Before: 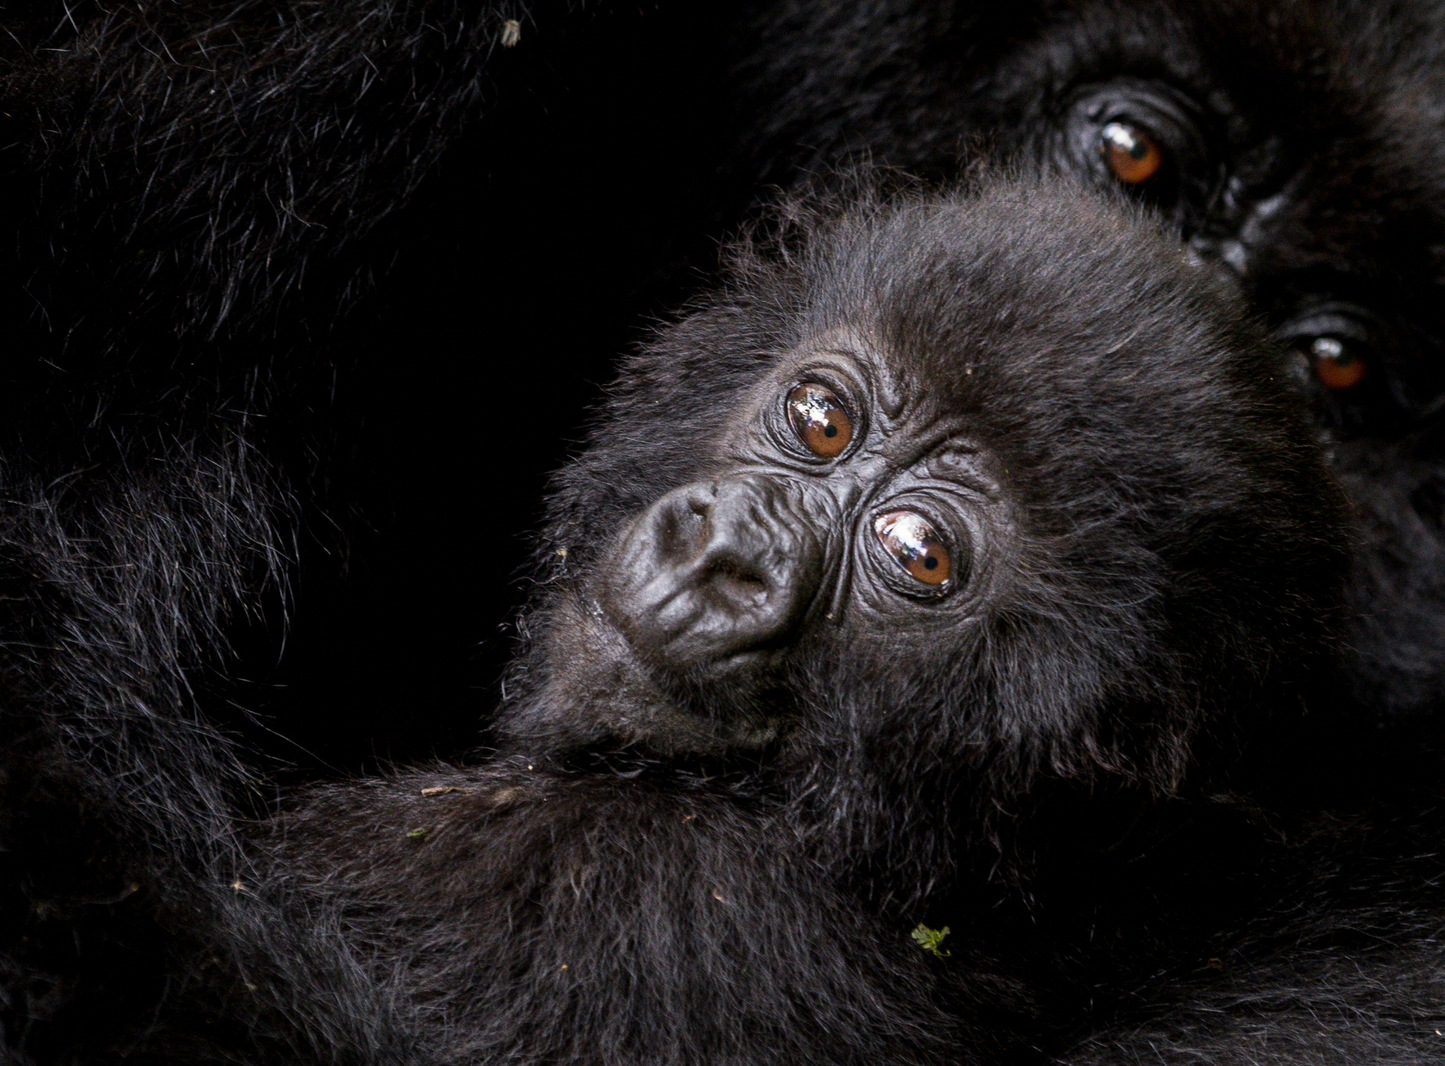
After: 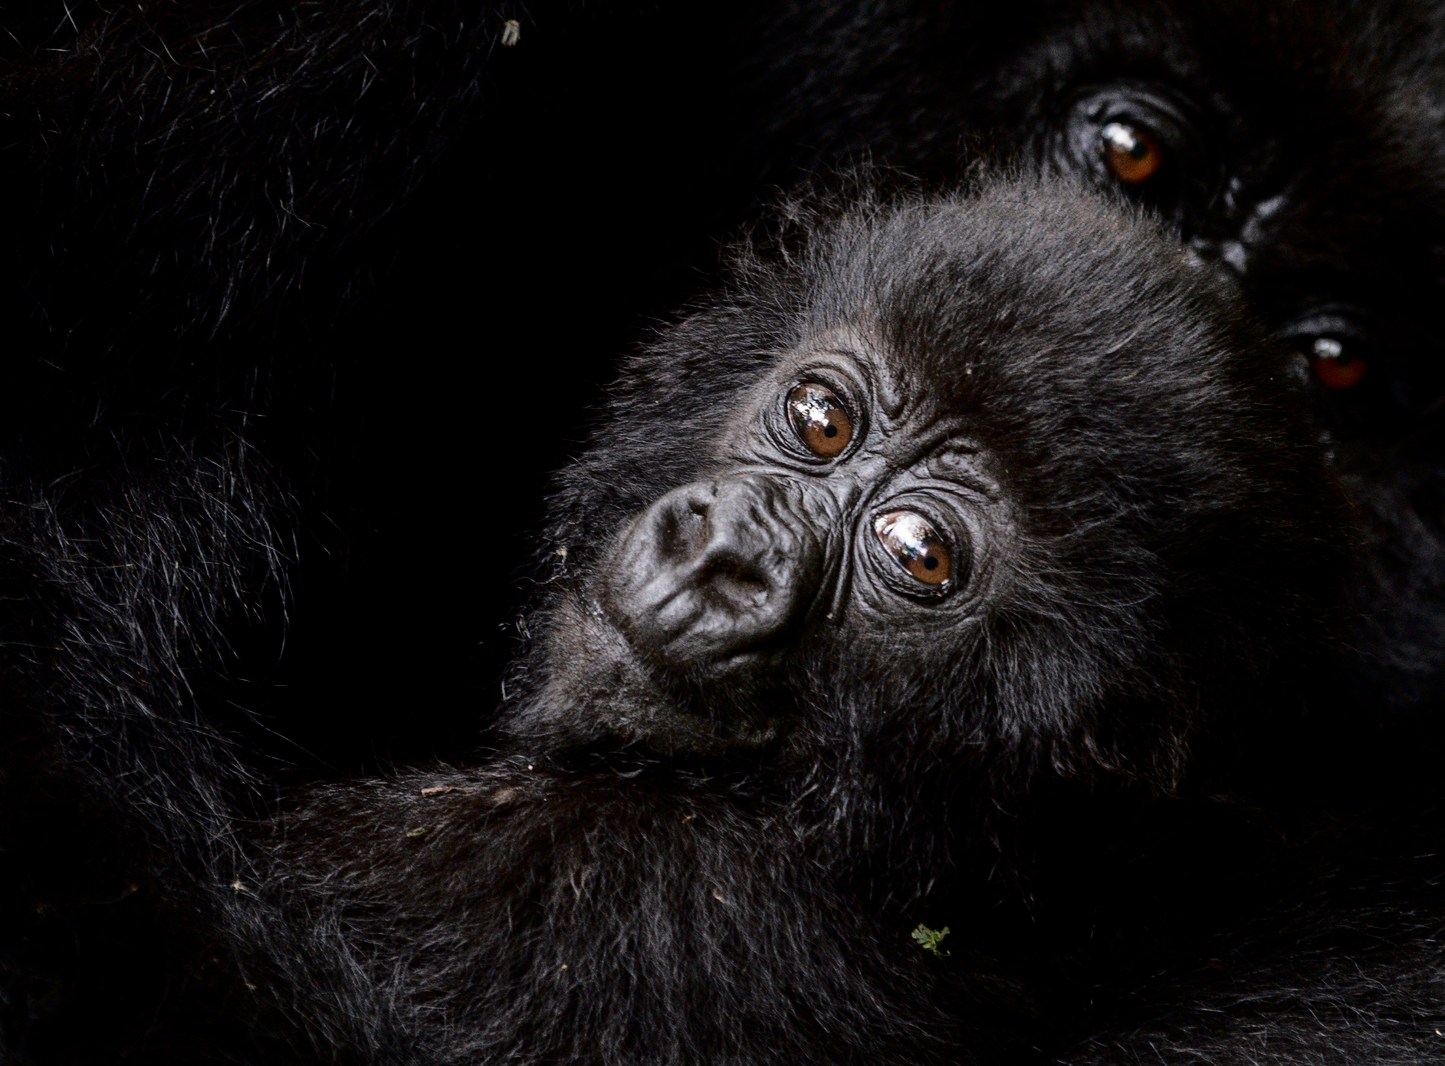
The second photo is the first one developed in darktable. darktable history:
color zones: curves: ch0 [(0, 0.5) (0.125, 0.4) (0.25, 0.5) (0.375, 0.4) (0.5, 0.4) (0.625, 0.35) (0.75, 0.35) (0.875, 0.5)]; ch1 [(0, 0.35) (0.125, 0.45) (0.25, 0.35) (0.375, 0.35) (0.5, 0.35) (0.625, 0.35) (0.75, 0.45) (0.875, 0.35)]; ch2 [(0, 0.6) (0.125, 0.5) (0.25, 0.5) (0.375, 0.6) (0.5, 0.6) (0.625, 0.5) (0.75, 0.5) (0.875, 0.5)]
fill light: exposure -2 EV, width 8.6
